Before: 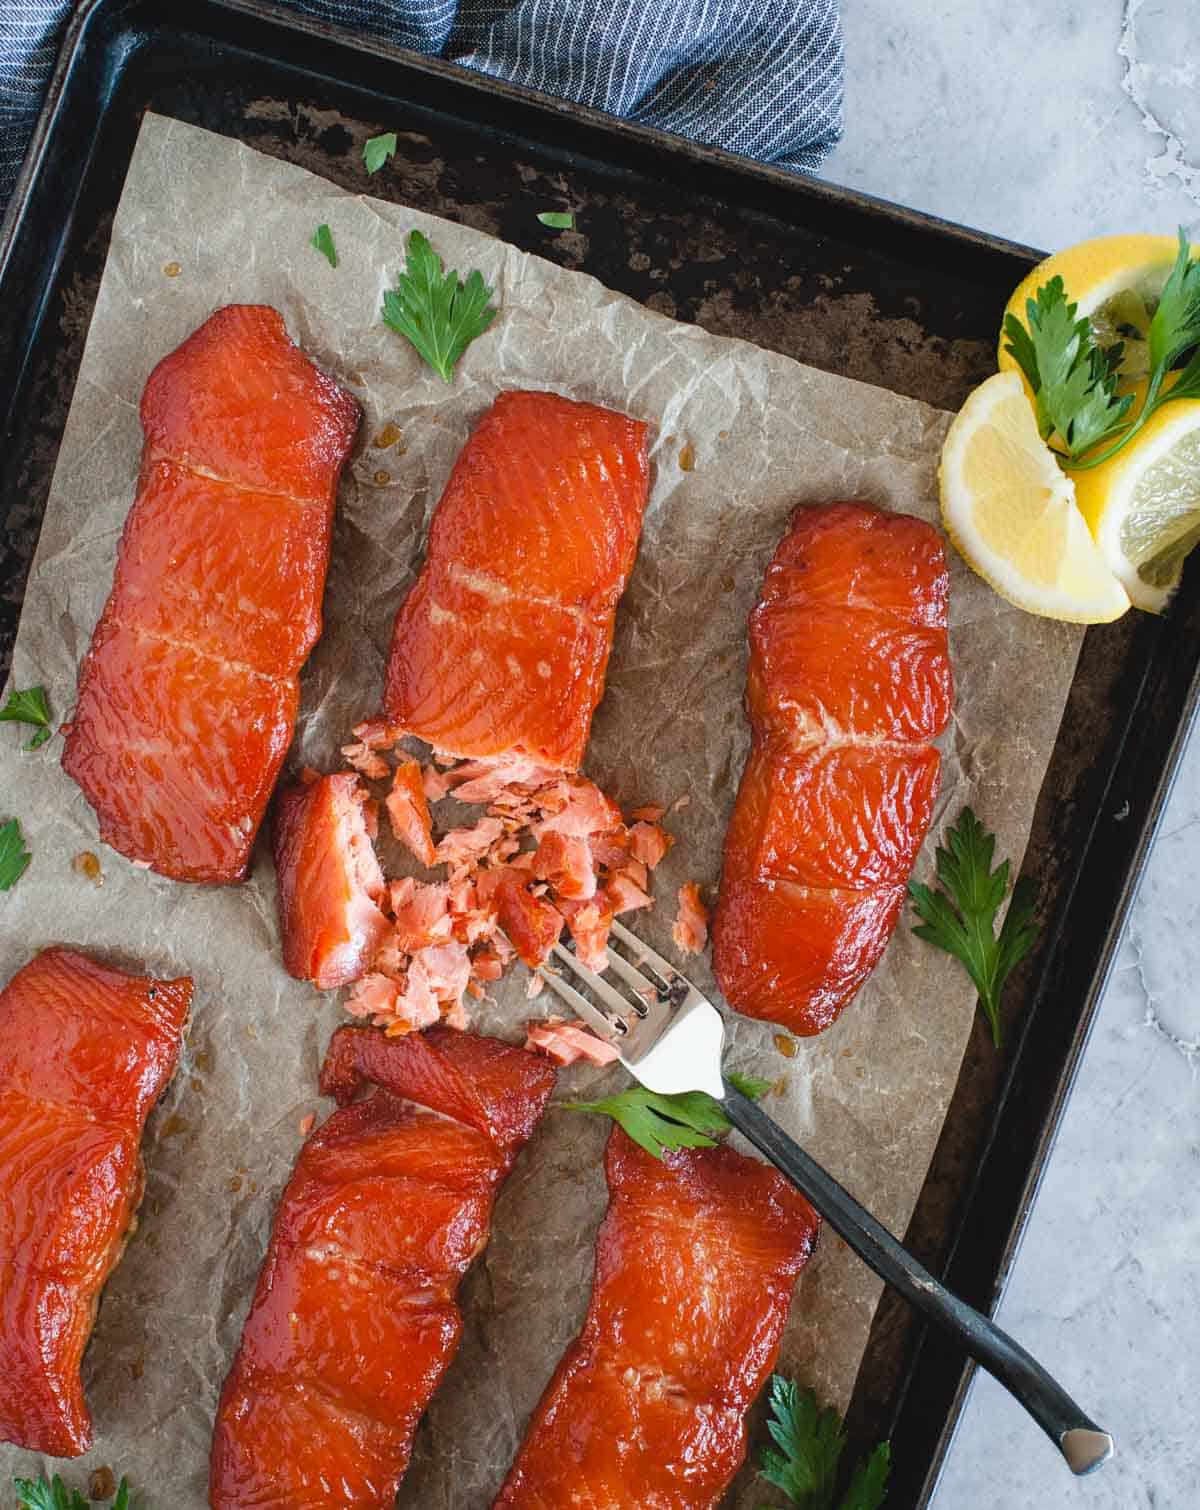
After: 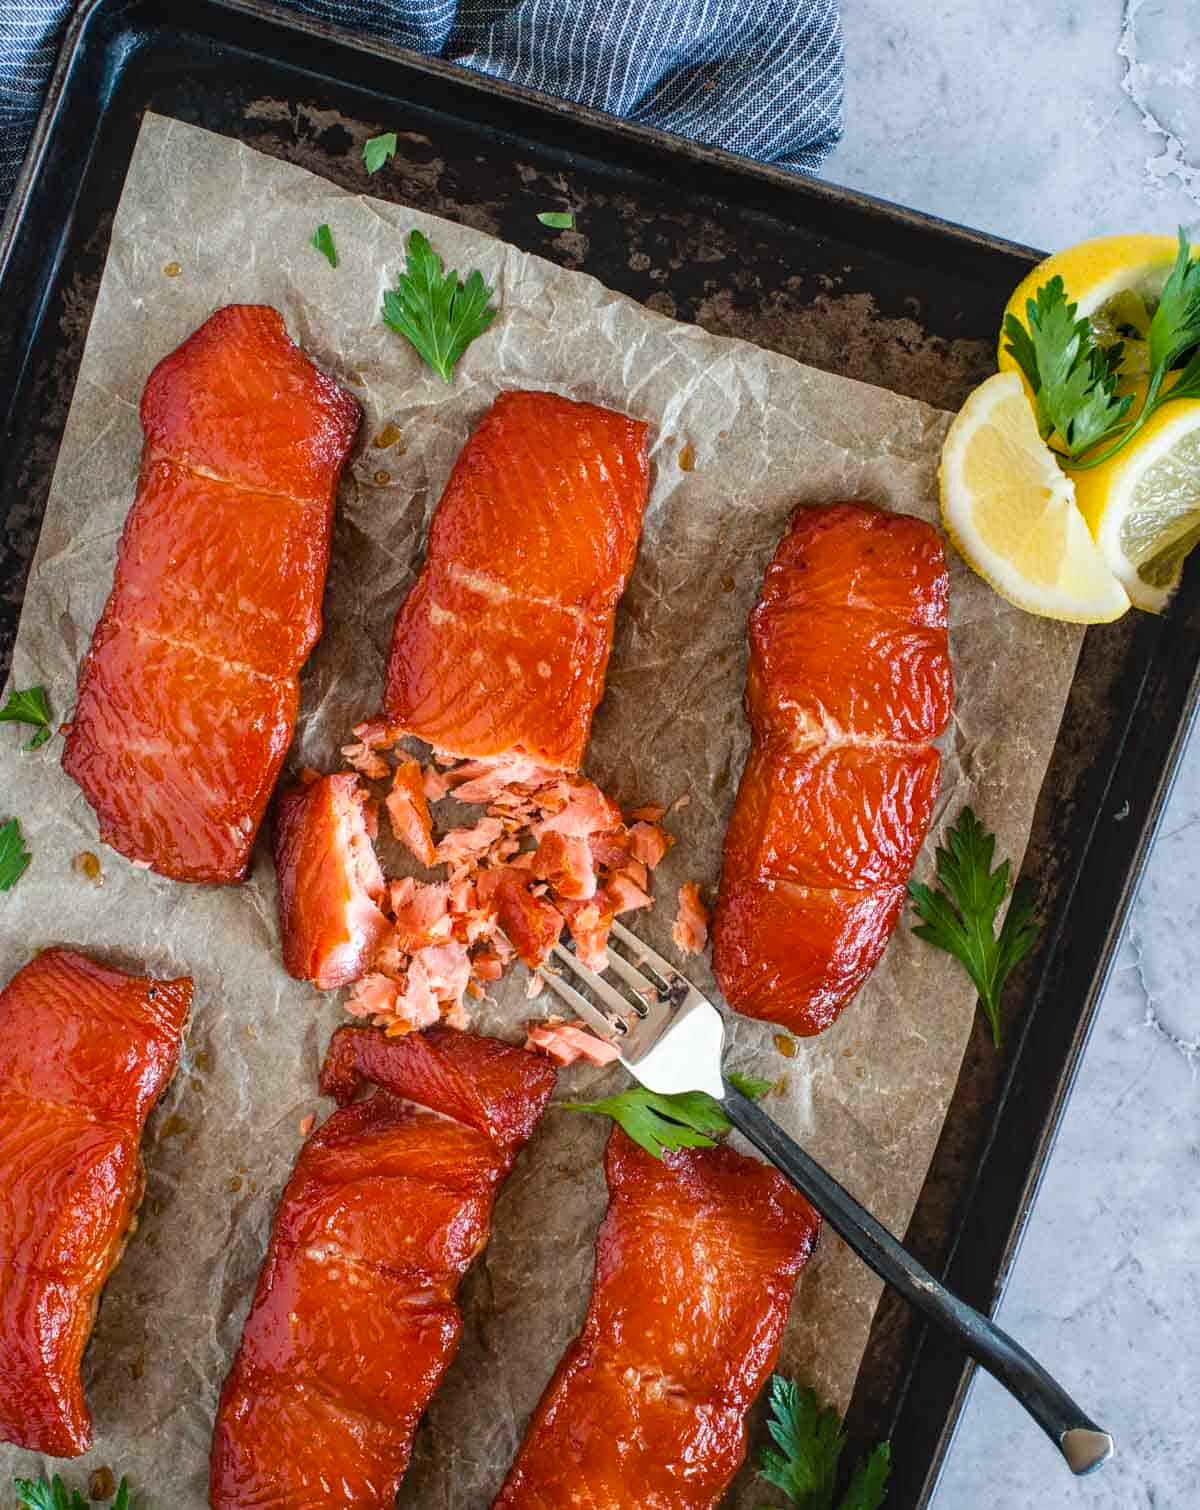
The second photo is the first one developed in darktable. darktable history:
local contrast: on, module defaults
color balance rgb: perceptual saturation grading › global saturation 9.944%, global vibrance 20%
